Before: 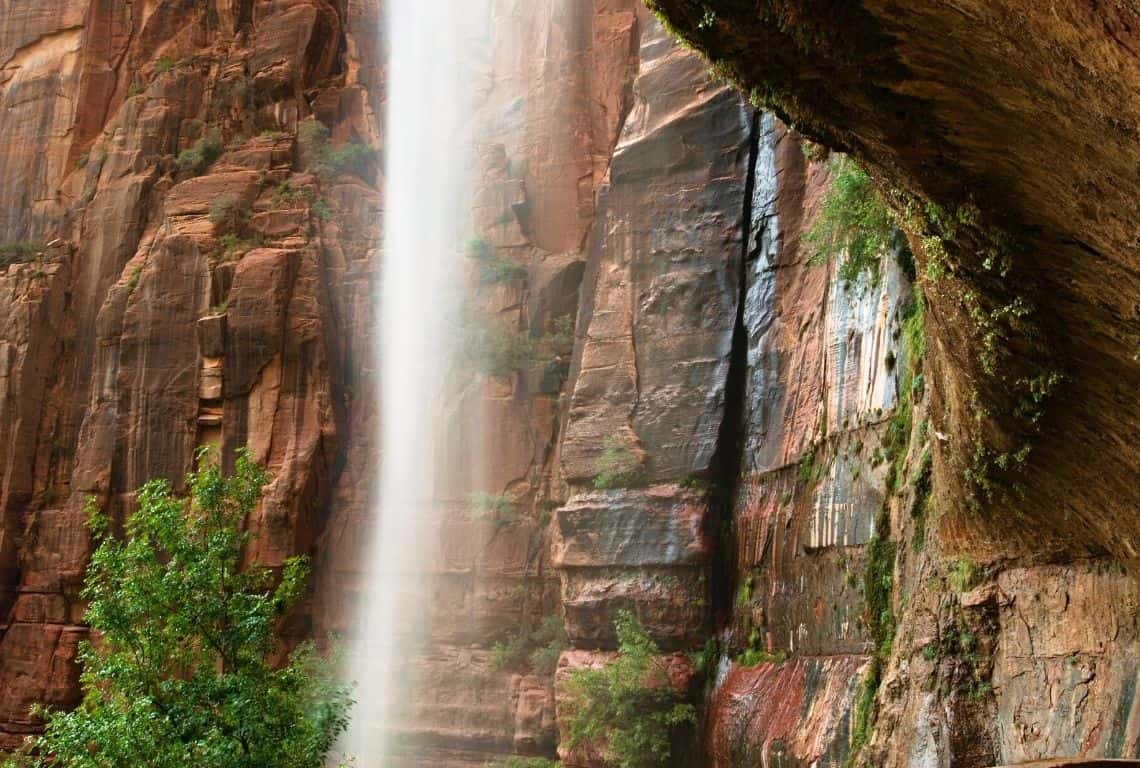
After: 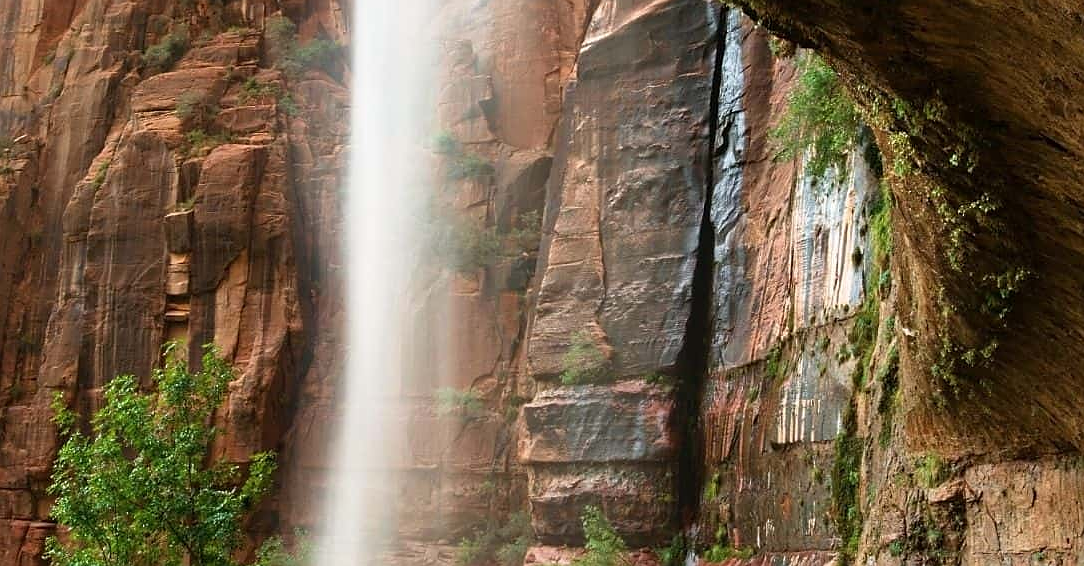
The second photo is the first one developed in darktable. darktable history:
crop and rotate: left 2.921%, top 13.612%, right 1.905%, bottom 12.603%
sharpen: radius 0.982, amount 0.61
